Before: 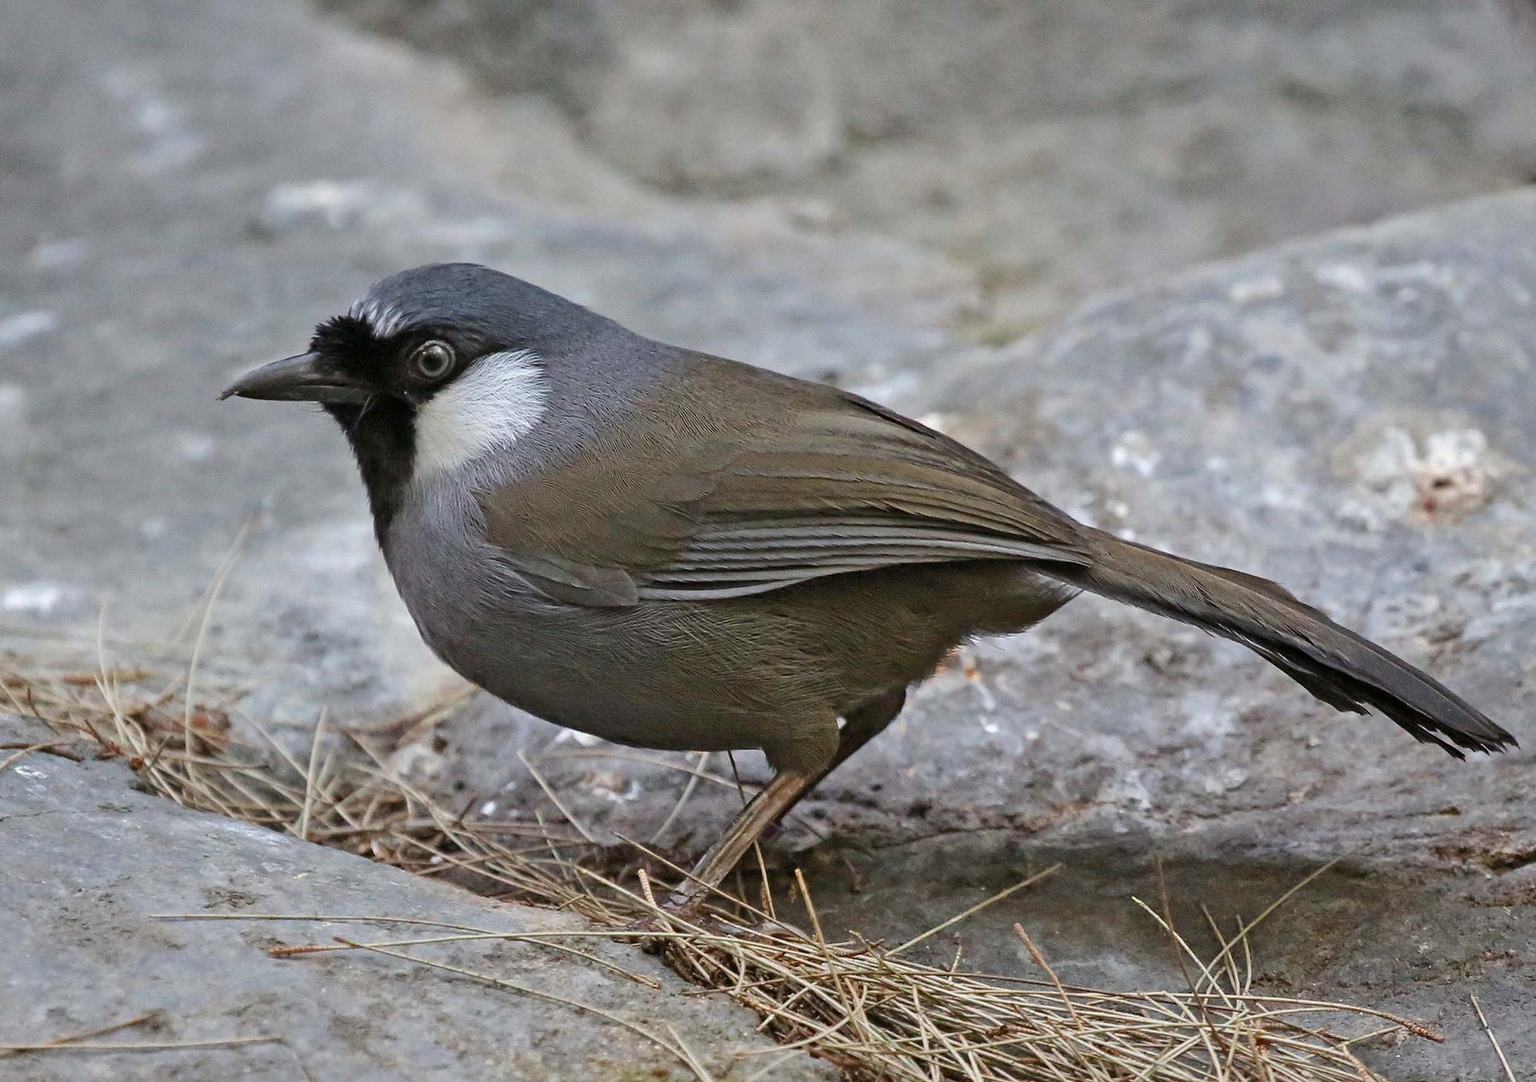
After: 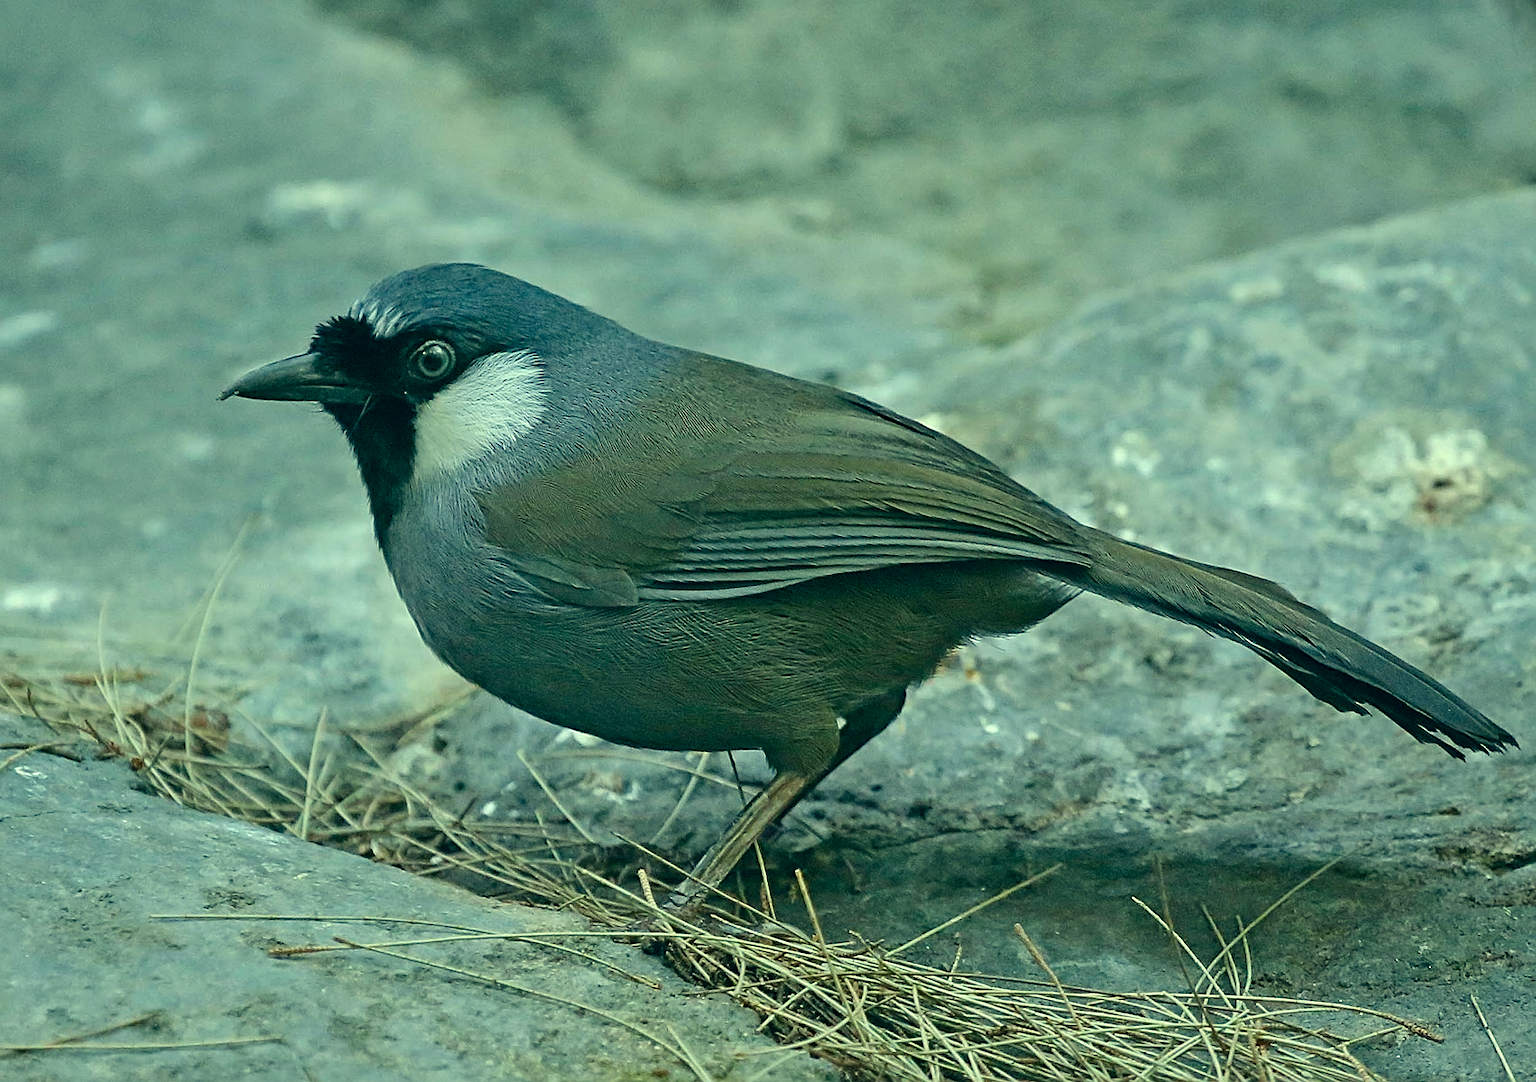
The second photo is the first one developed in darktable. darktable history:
color correction: highlights a* -20.08, highlights b* 9.8, shadows a* -20.4, shadows b* -10.76
sharpen: on, module defaults
color calibration: x 0.329, y 0.345, temperature 5633 K
